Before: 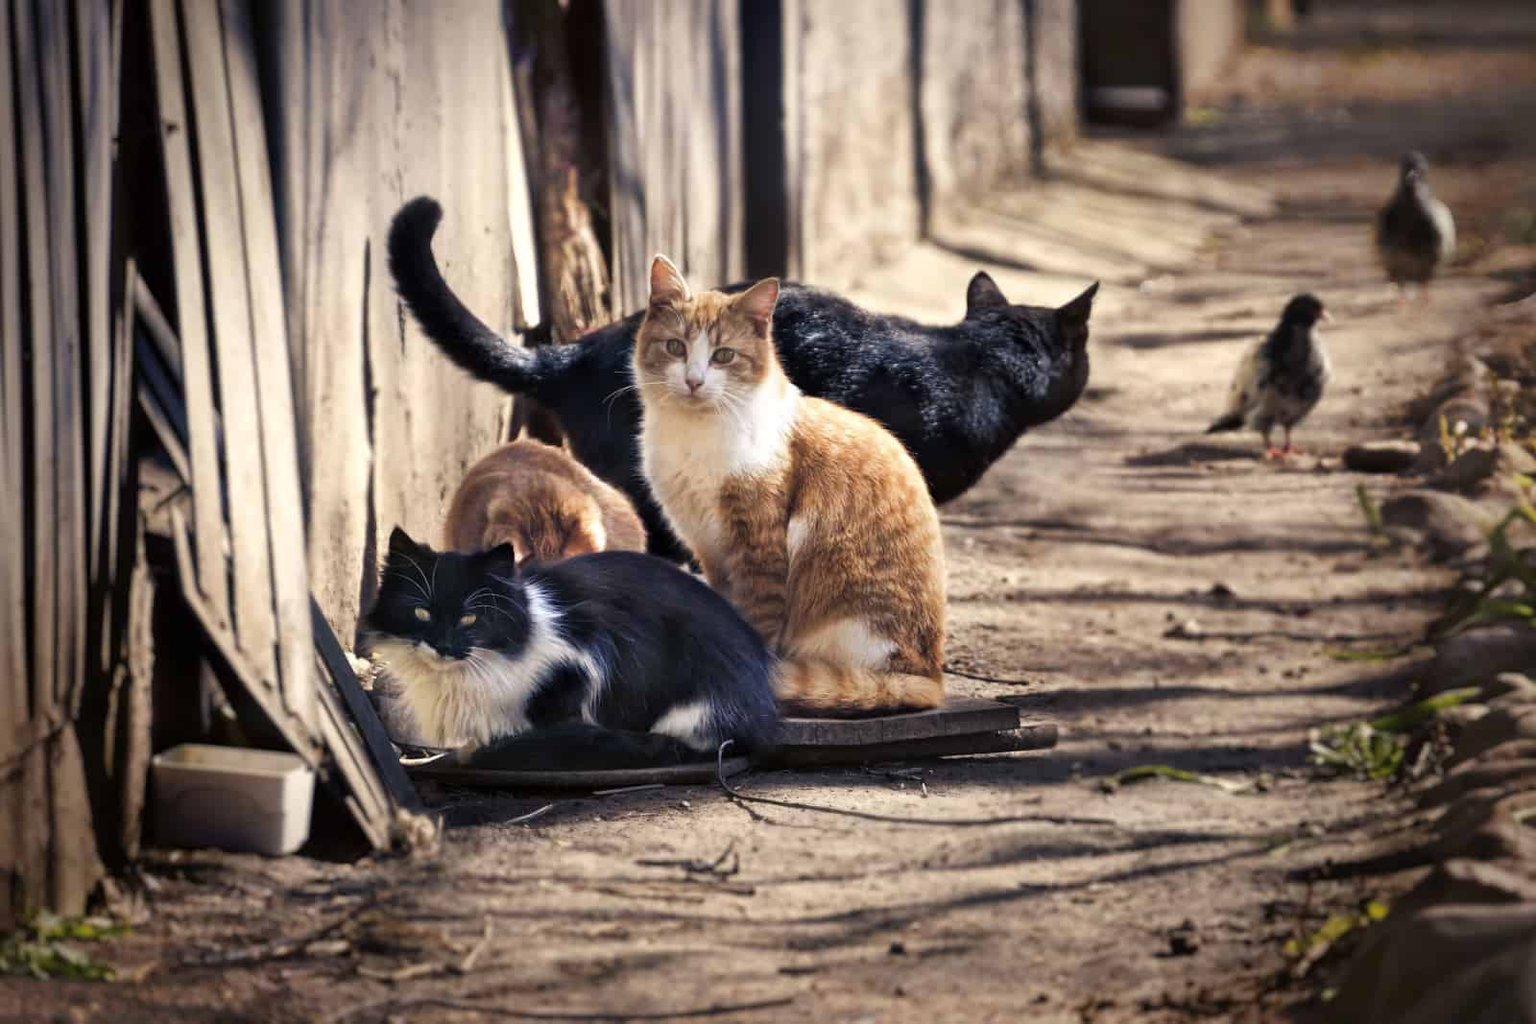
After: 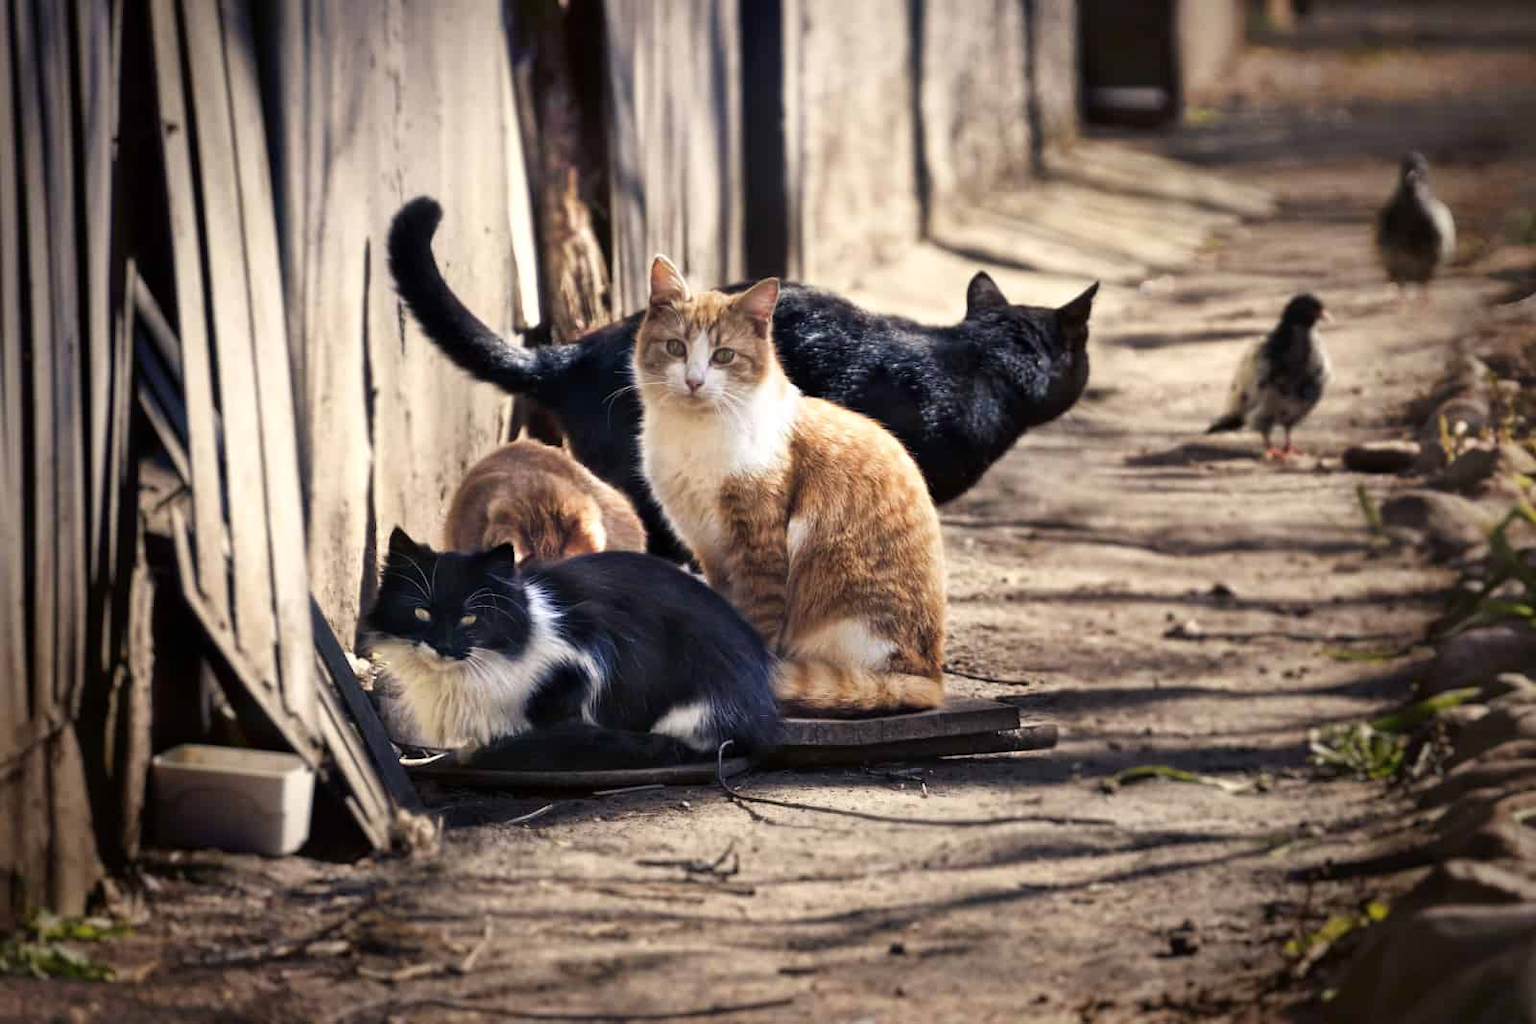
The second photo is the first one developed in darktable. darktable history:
shadows and highlights: shadows -31.55, highlights 30.62
